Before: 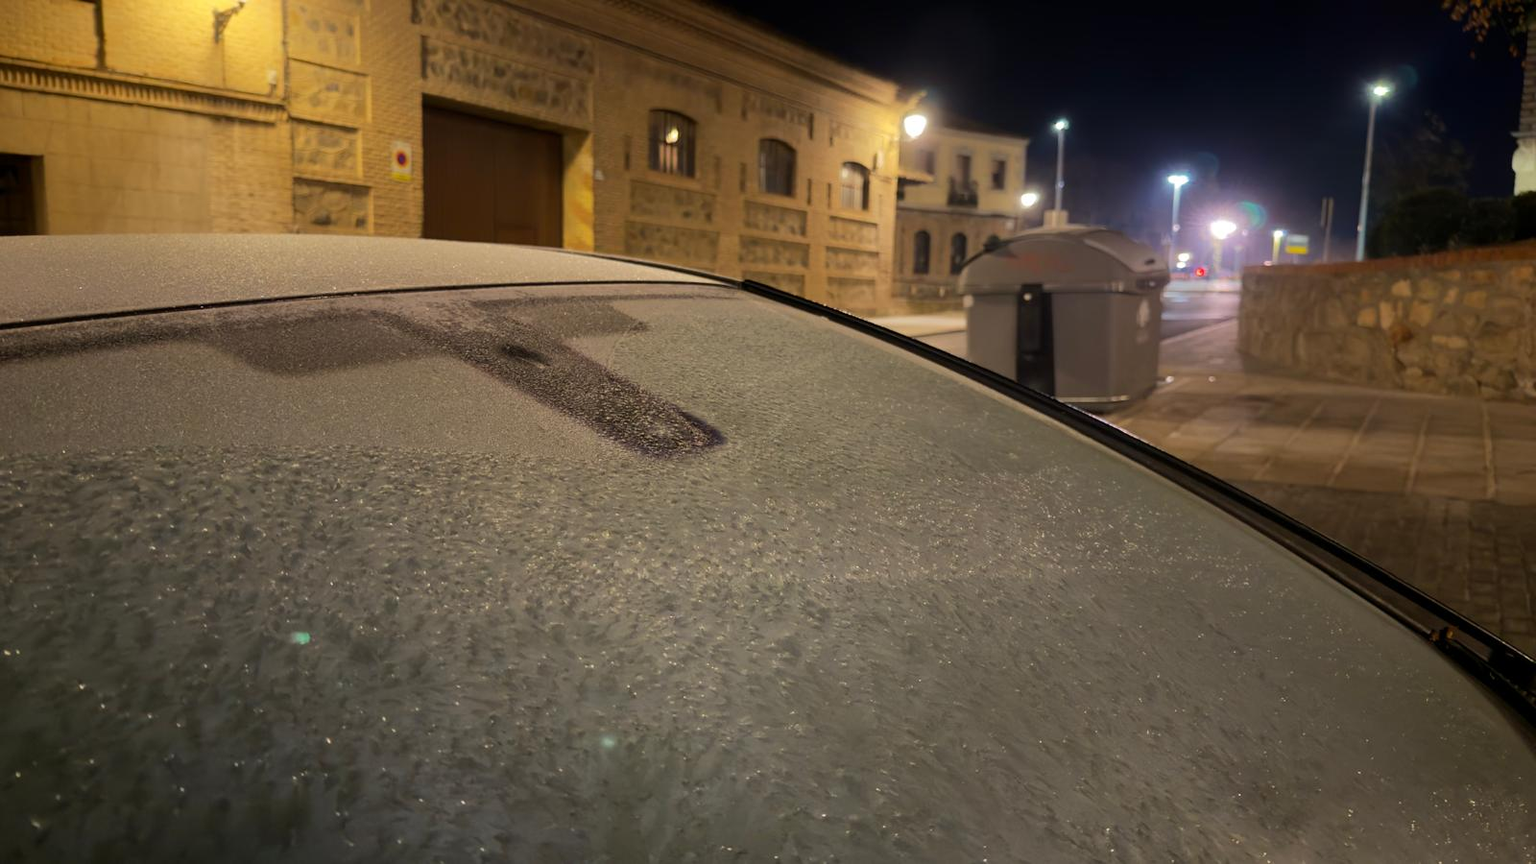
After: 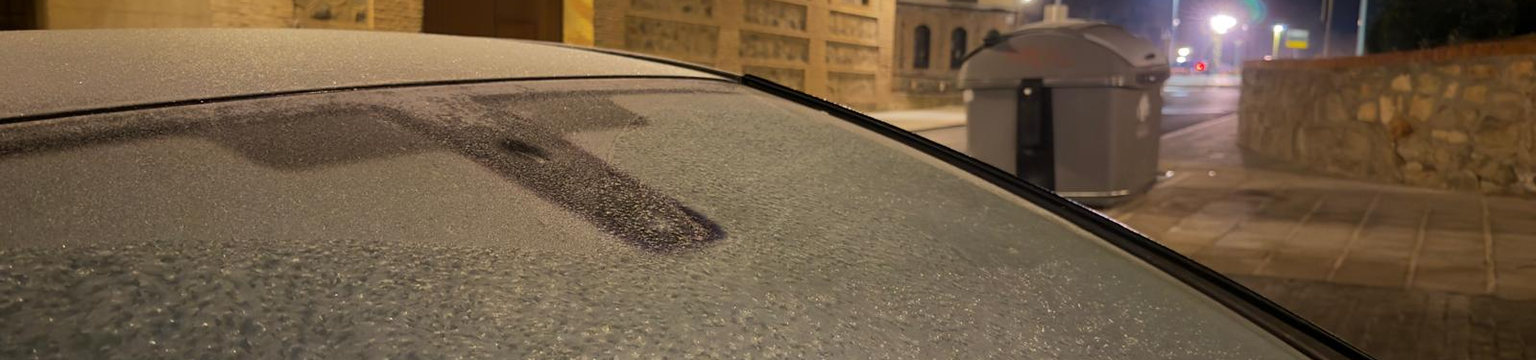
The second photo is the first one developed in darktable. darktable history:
crop and rotate: top 23.84%, bottom 34.294%
